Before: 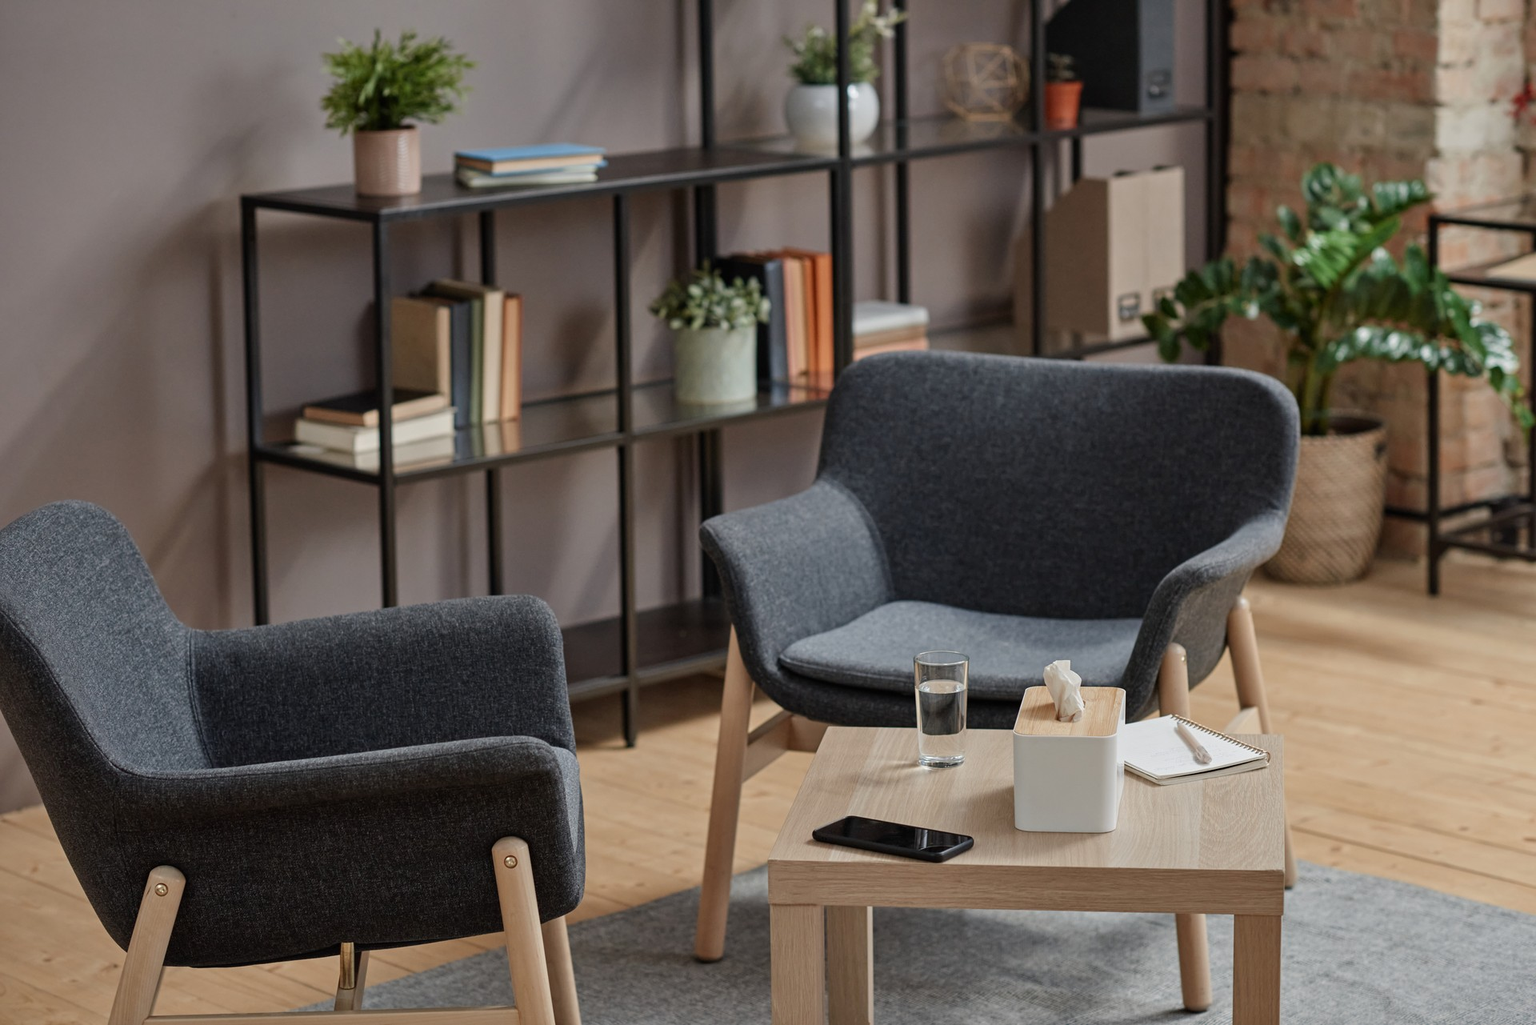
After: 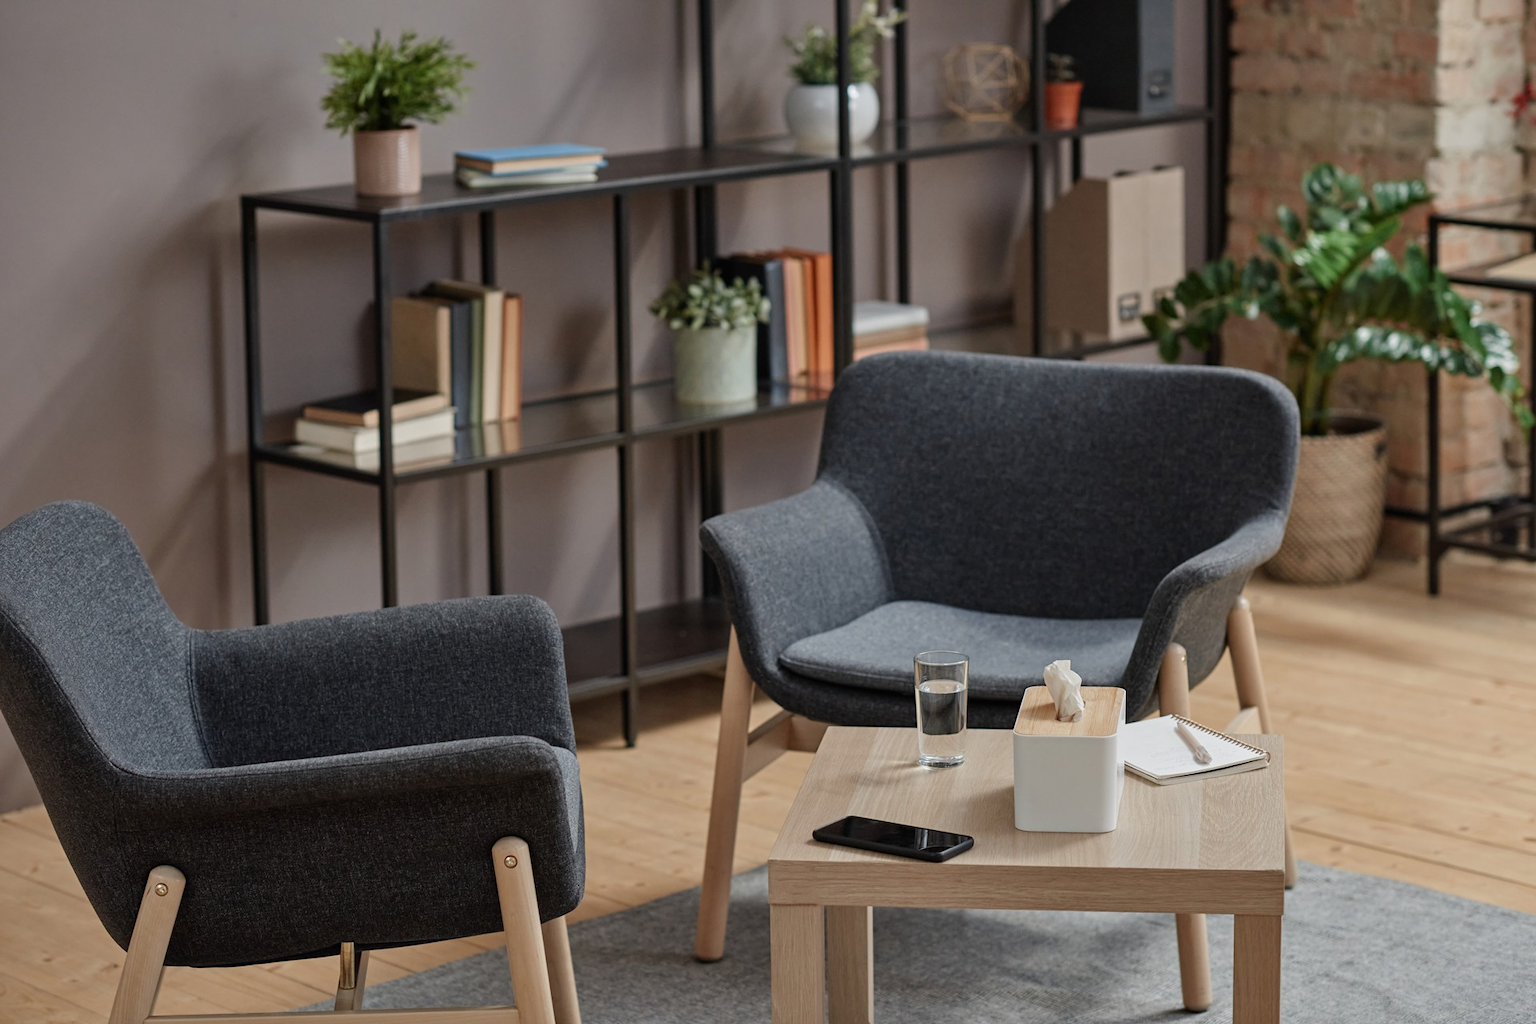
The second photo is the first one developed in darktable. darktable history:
color balance: output saturation 98.5%
tone curve: color space Lab, linked channels, preserve colors none
